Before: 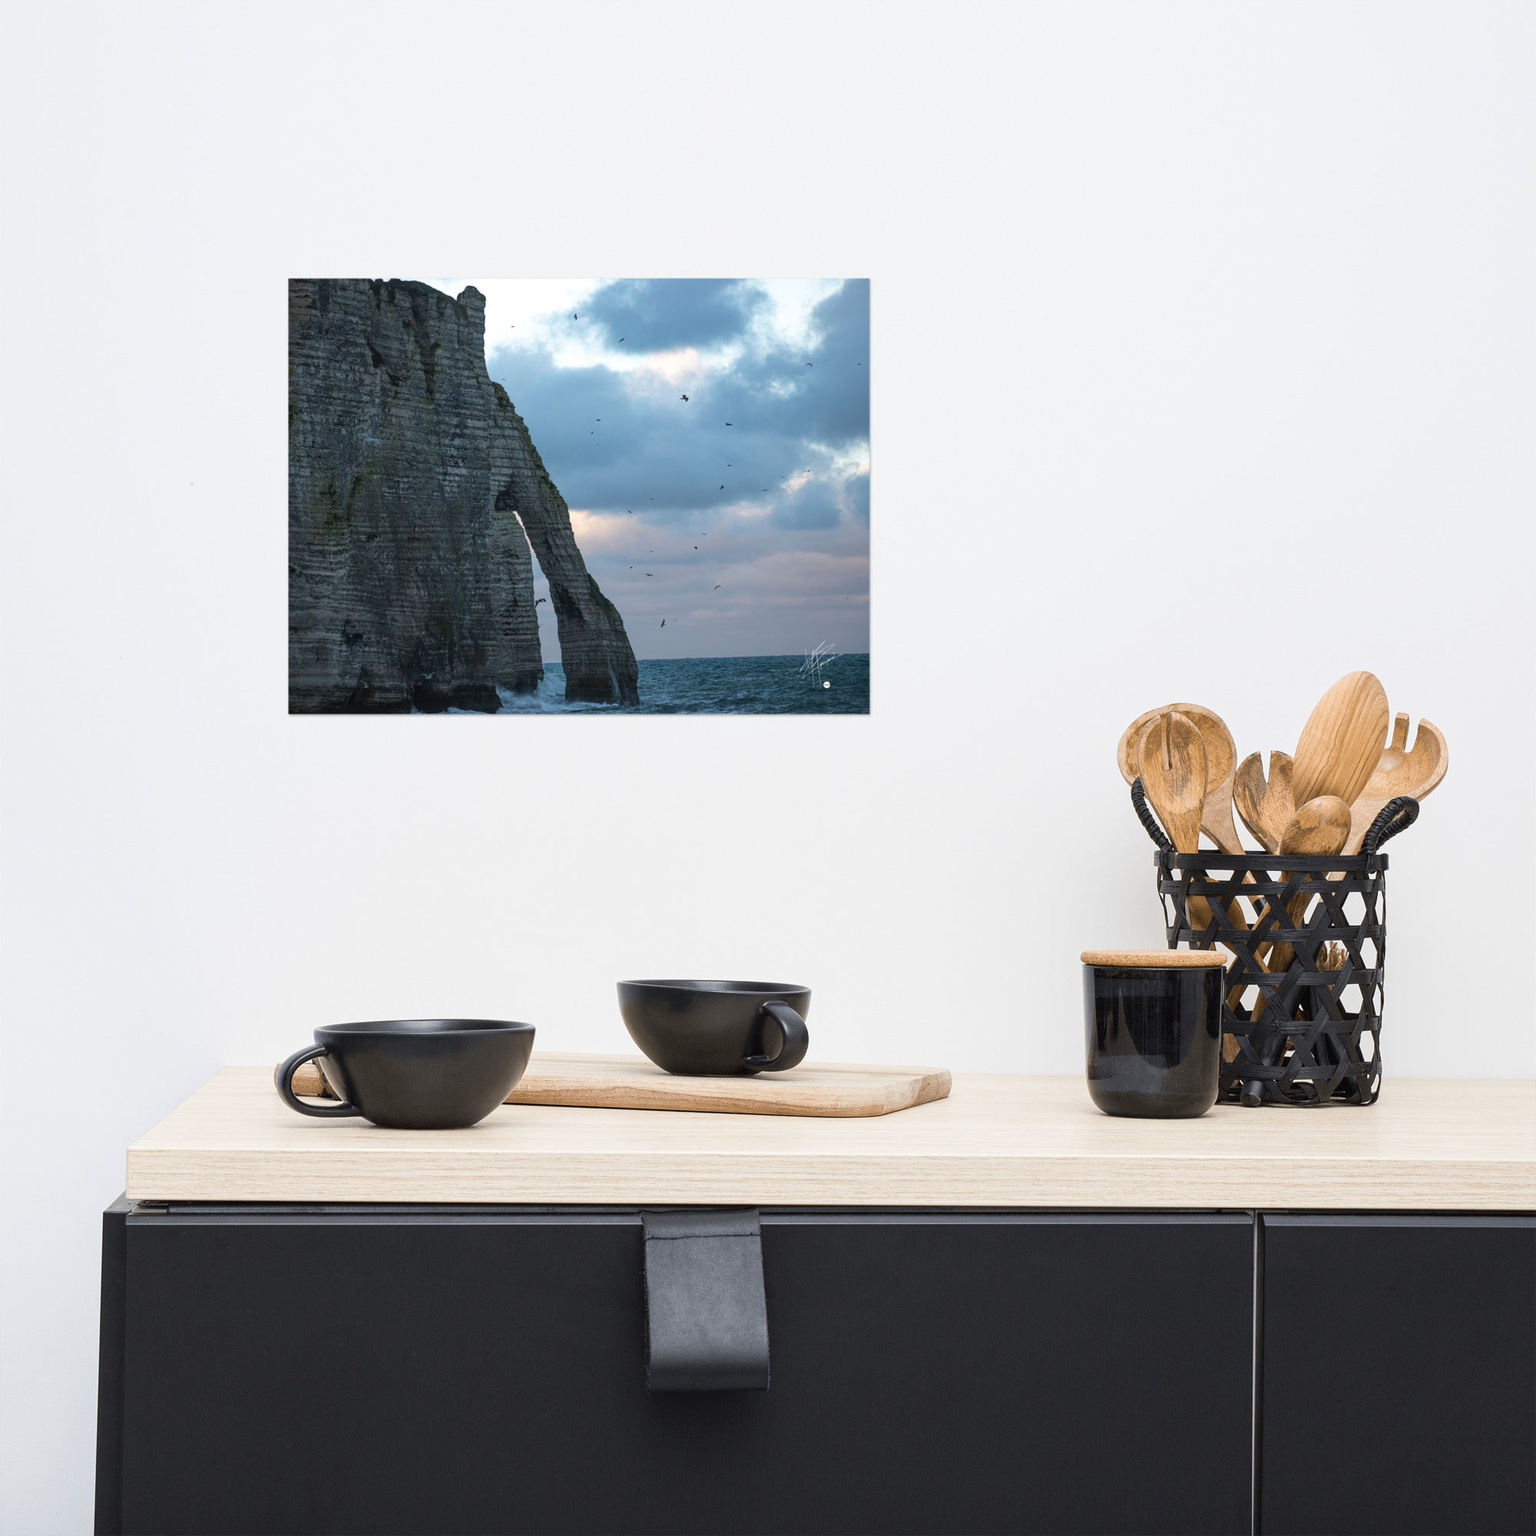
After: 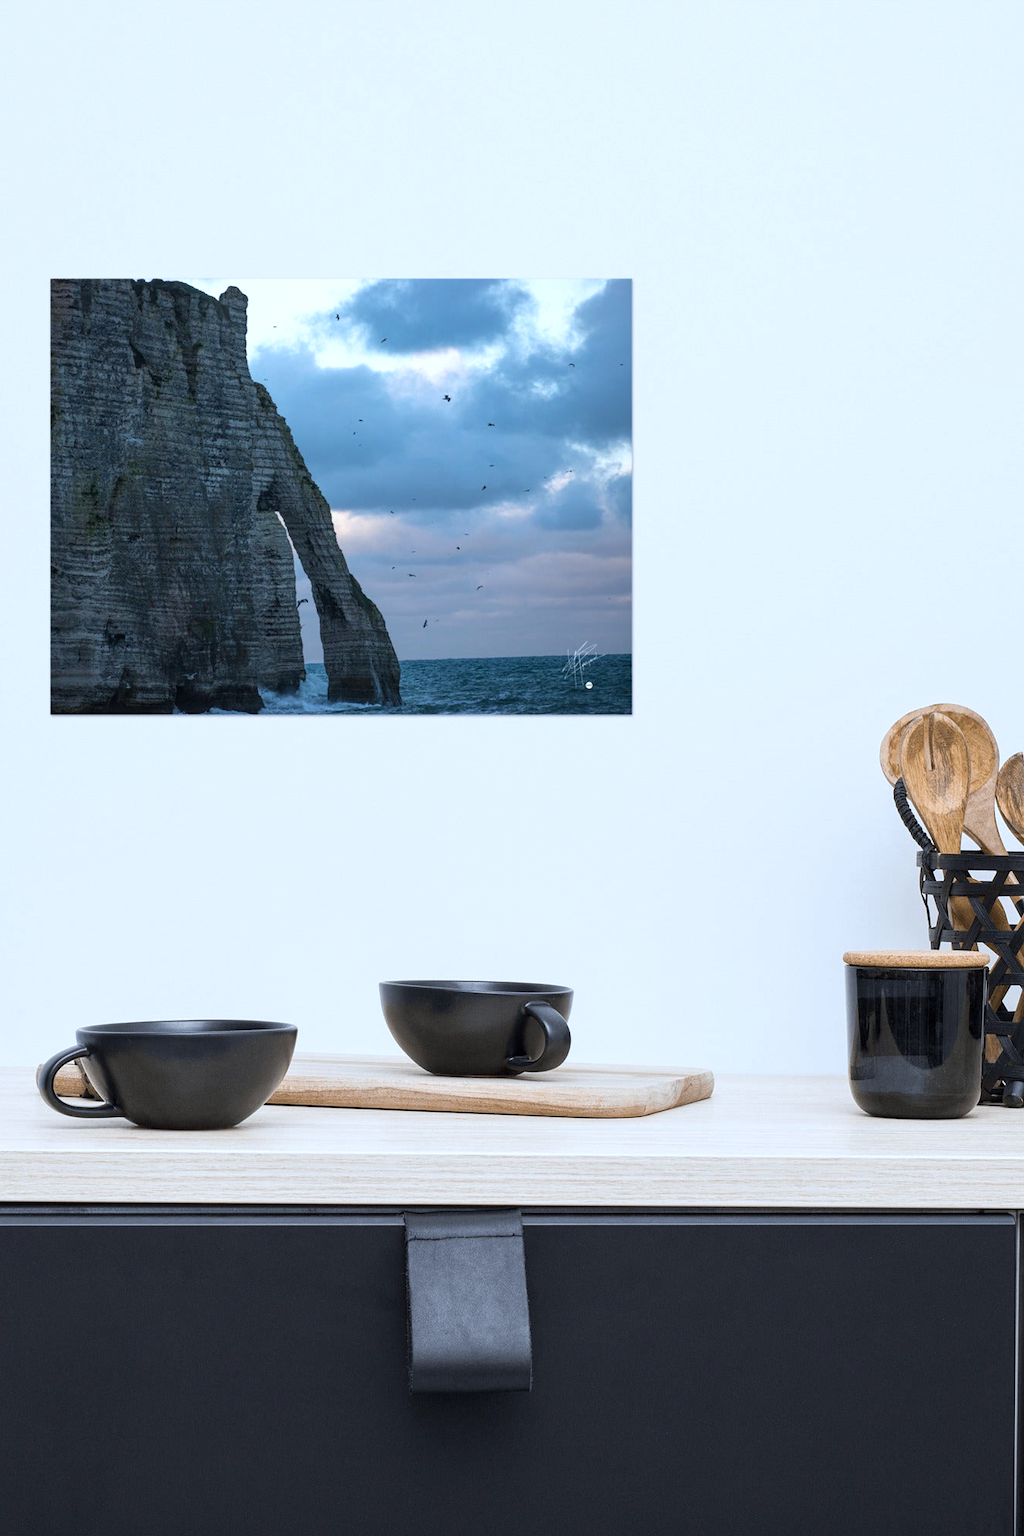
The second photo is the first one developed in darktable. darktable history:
tone equalizer: on, module defaults
crop and rotate: left 15.546%, right 17.787%
color calibration: x 0.37, y 0.382, temperature 4313.32 K
local contrast: highlights 100%, shadows 100%, detail 120%, midtone range 0.2
